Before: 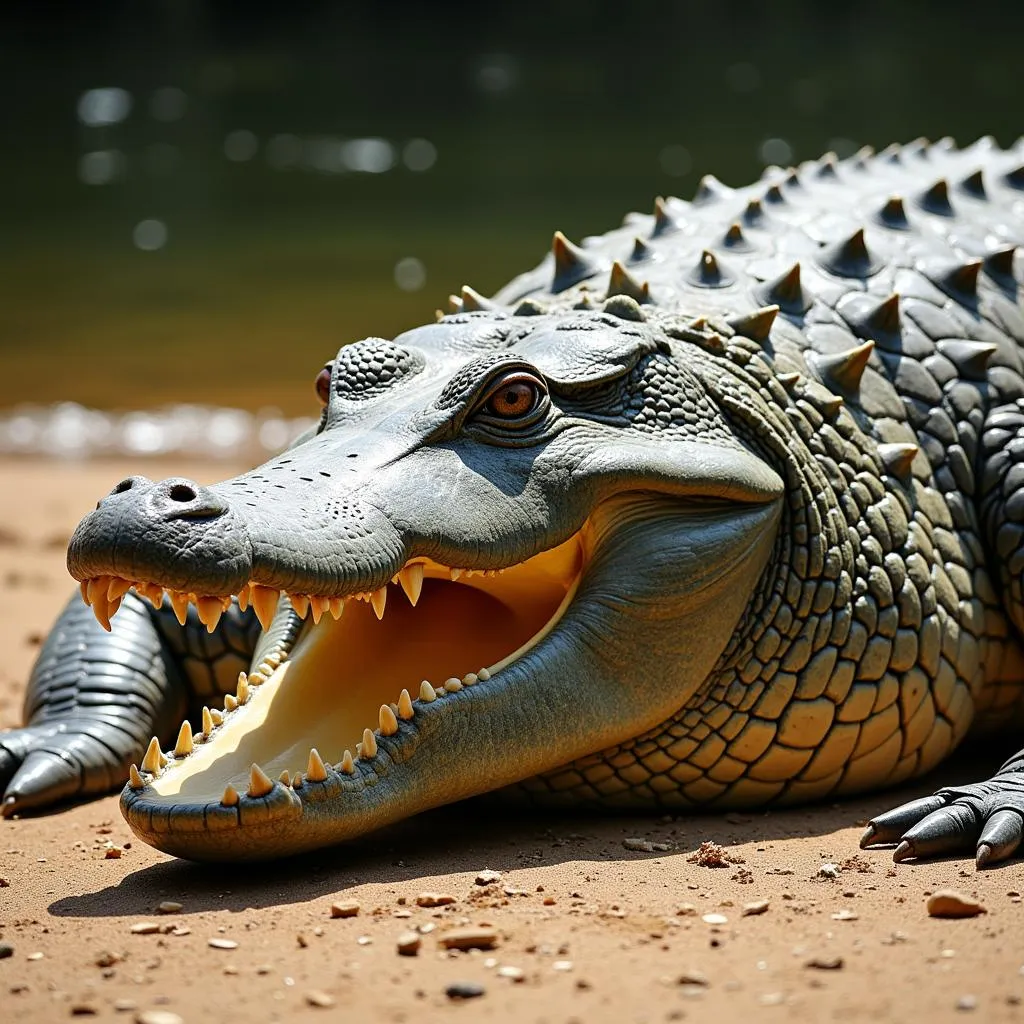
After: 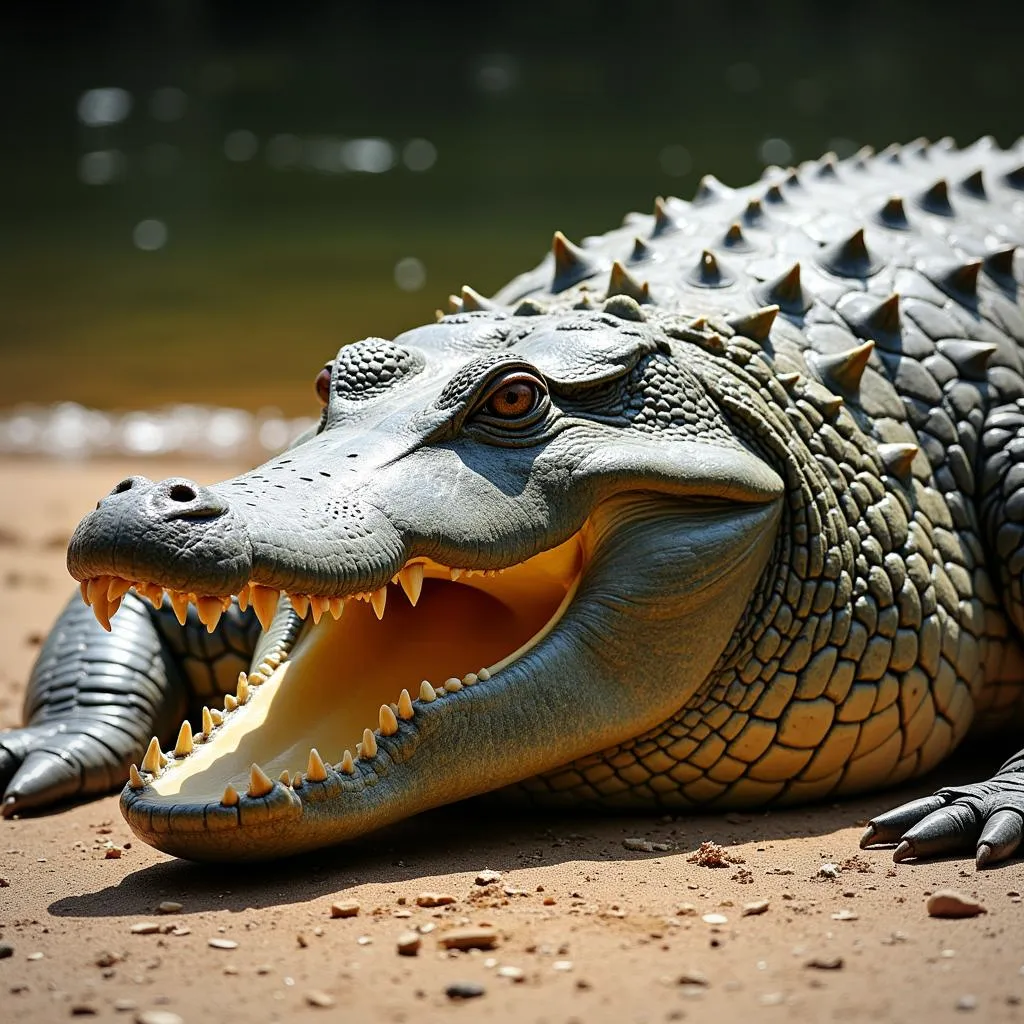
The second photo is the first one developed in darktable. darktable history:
vignetting: brightness -0.192, saturation -0.291
